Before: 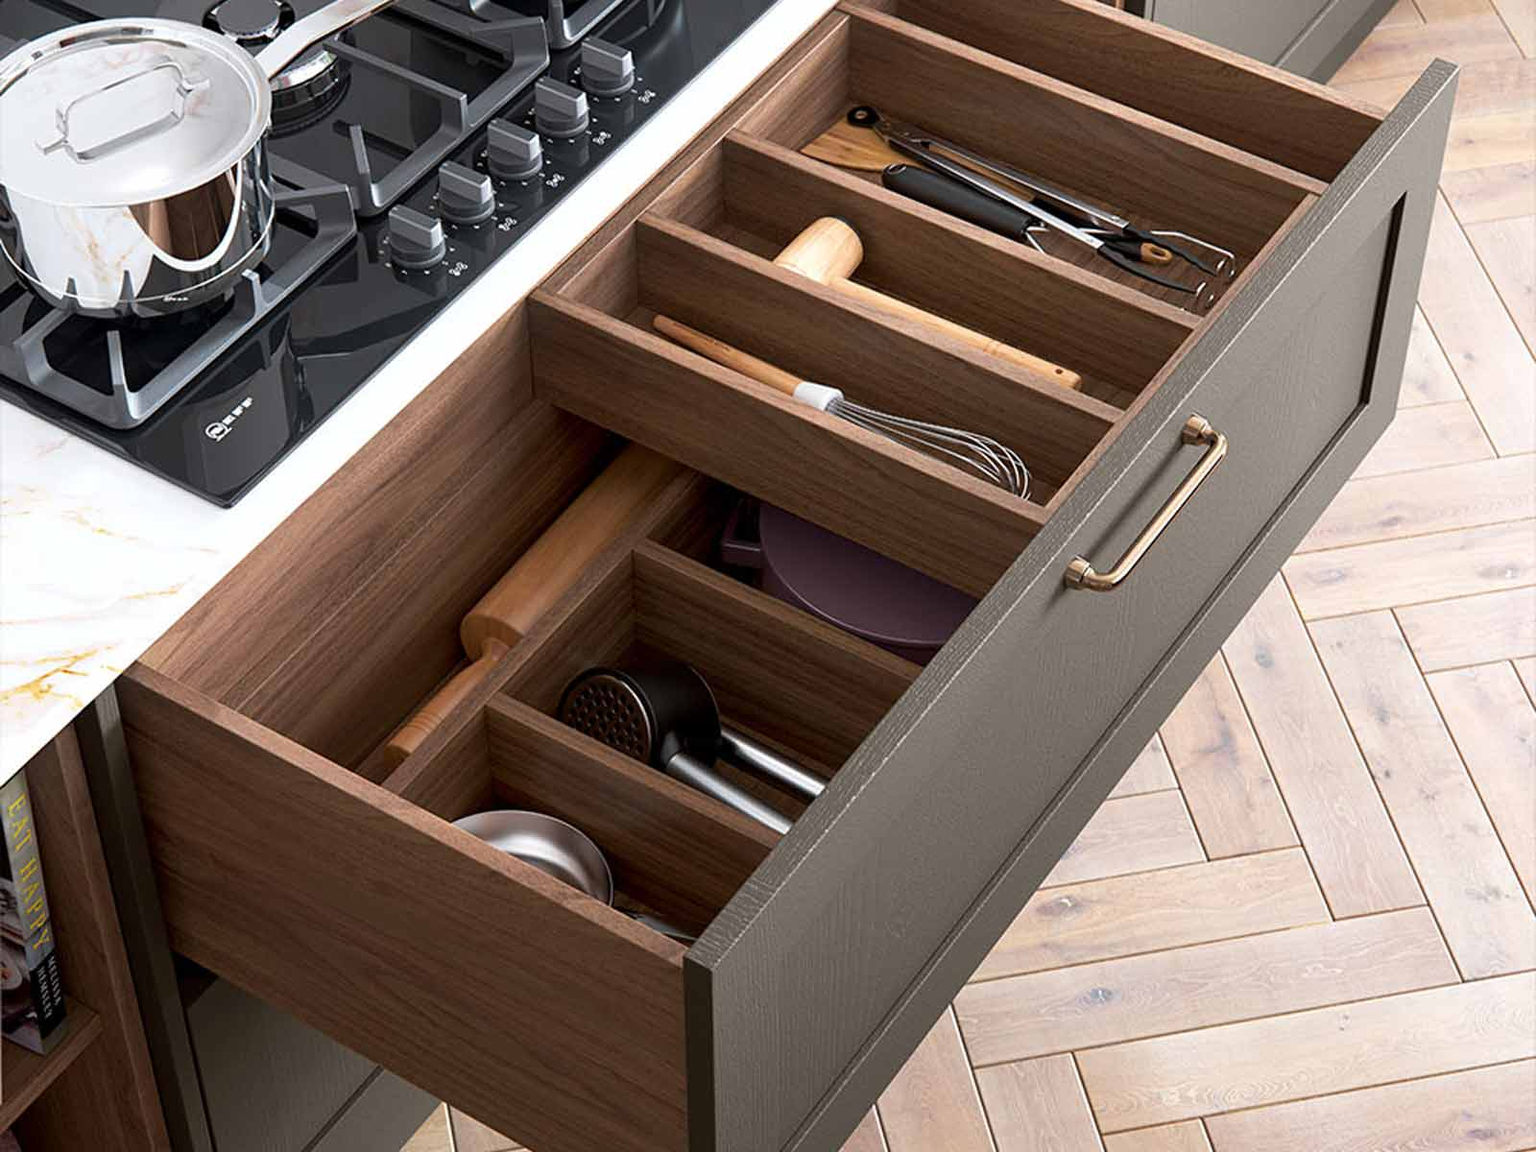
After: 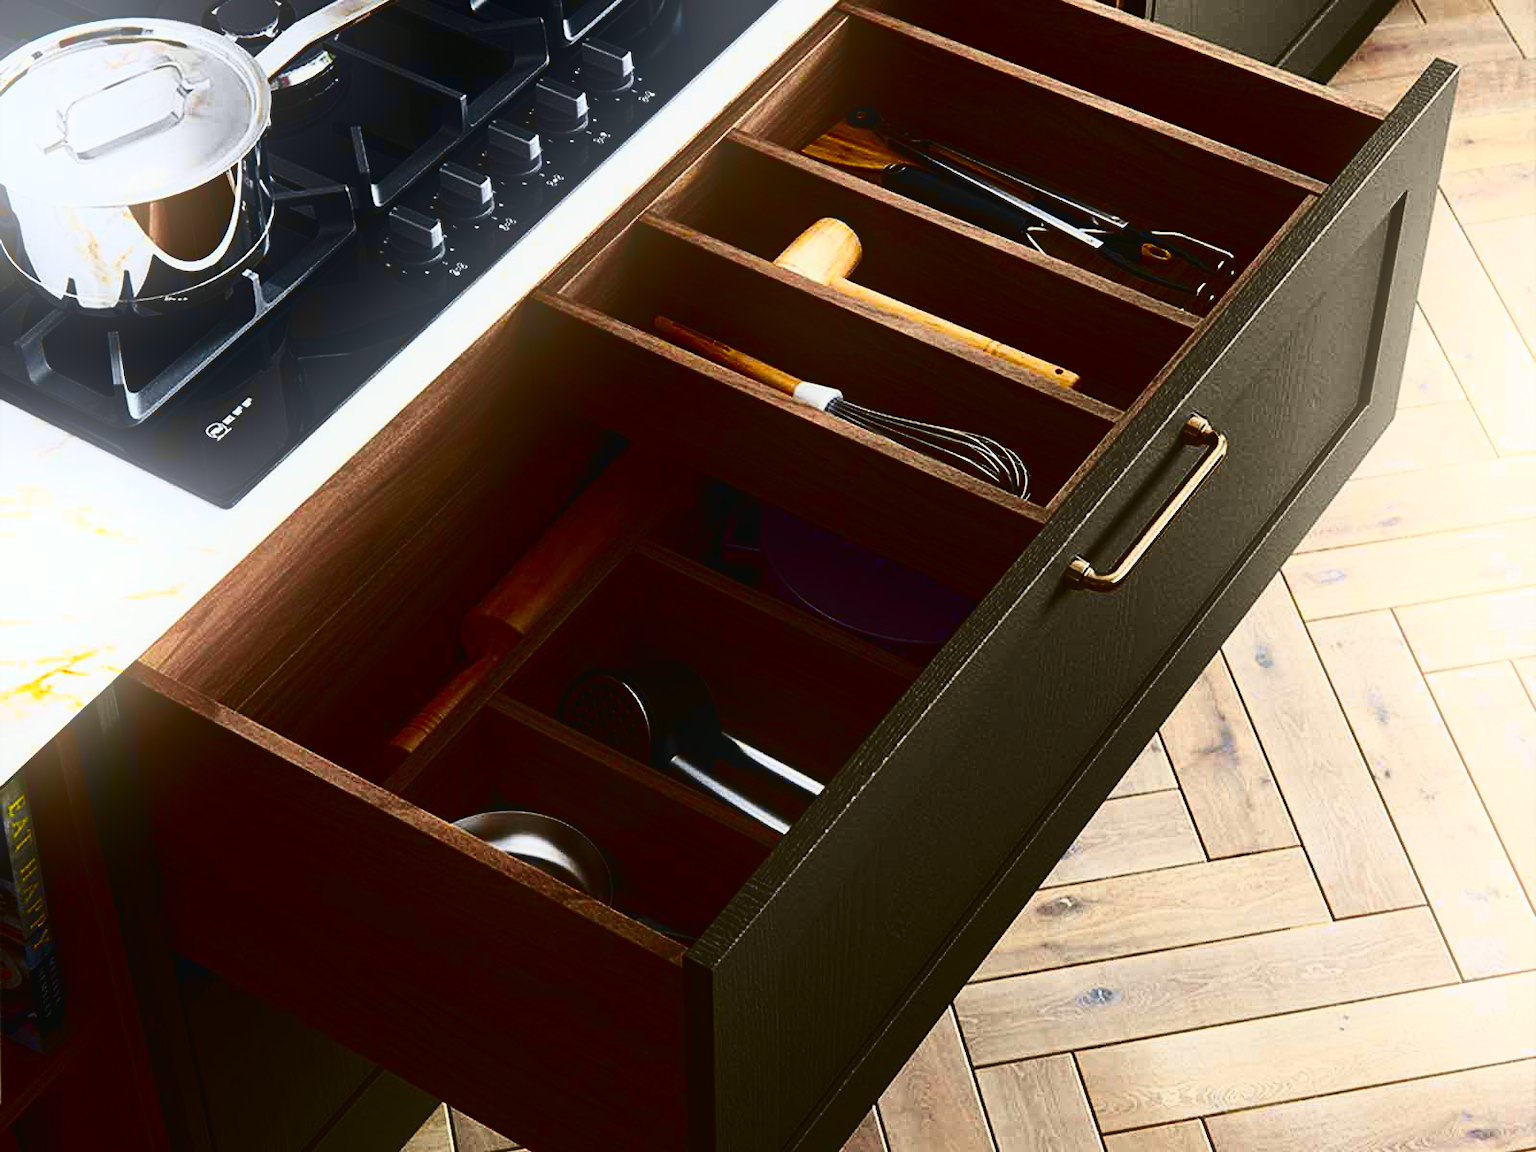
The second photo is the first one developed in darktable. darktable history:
contrast brightness saturation: contrast 0.09, brightness -0.59, saturation 0.17
tone curve: curves: ch0 [(0.003, 0.023) (0.071, 0.052) (0.249, 0.201) (0.466, 0.557) (0.625, 0.761) (0.783, 0.9) (0.994, 0.968)]; ch1 [(0, 0) (0.262, 0.227) (0.417, 0.386) (0.469, 0.467) (0.502, 0.498) (0.531, 0.521) (0.576, 0.586) (0.612, 0.634) (0.634, 0.68) (0.686, 0.728) (0.994, 0.987)]; ch2 [(0, 0) (0.262, 0.188) (0.385, 0.353) (0.427, 0.424) (0.495, 0.493) (0.518, 0.544) (0.55, 0.579) (0.595, 0.621) (0.644, 0.748) (1, 1)], color space Lab, independent channels, preserve colors none
bloom: size 15%, threshold 97%, strength 7%
